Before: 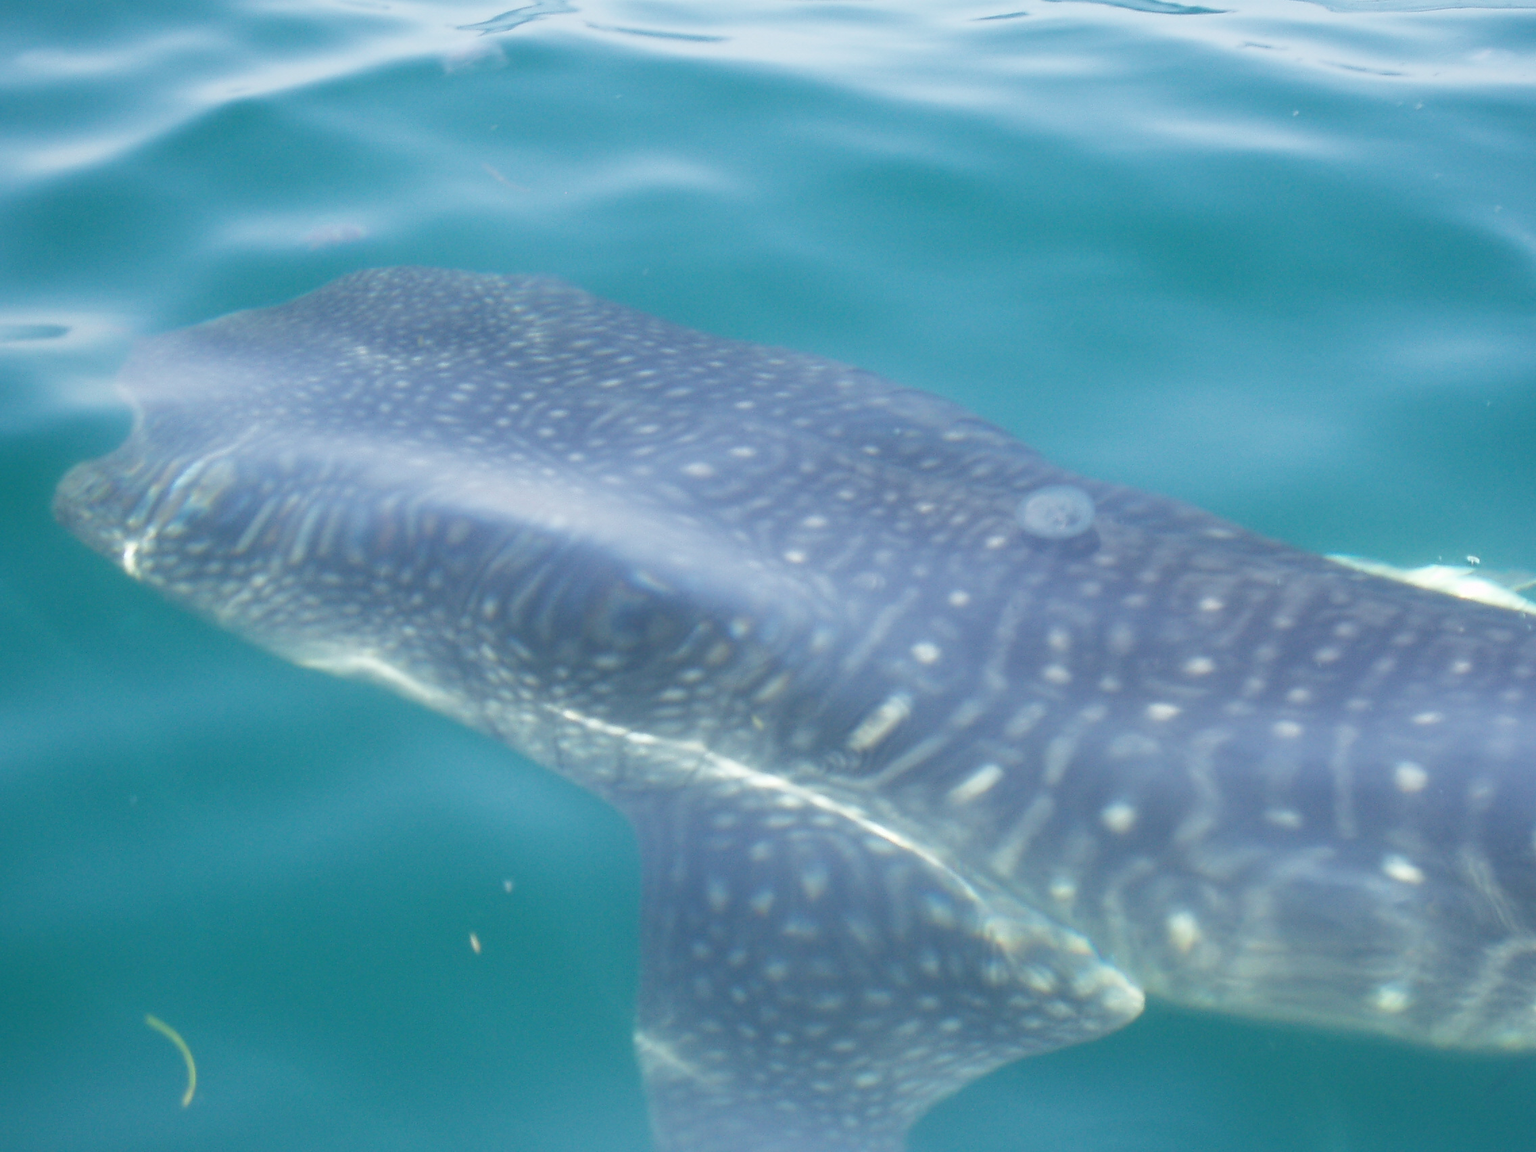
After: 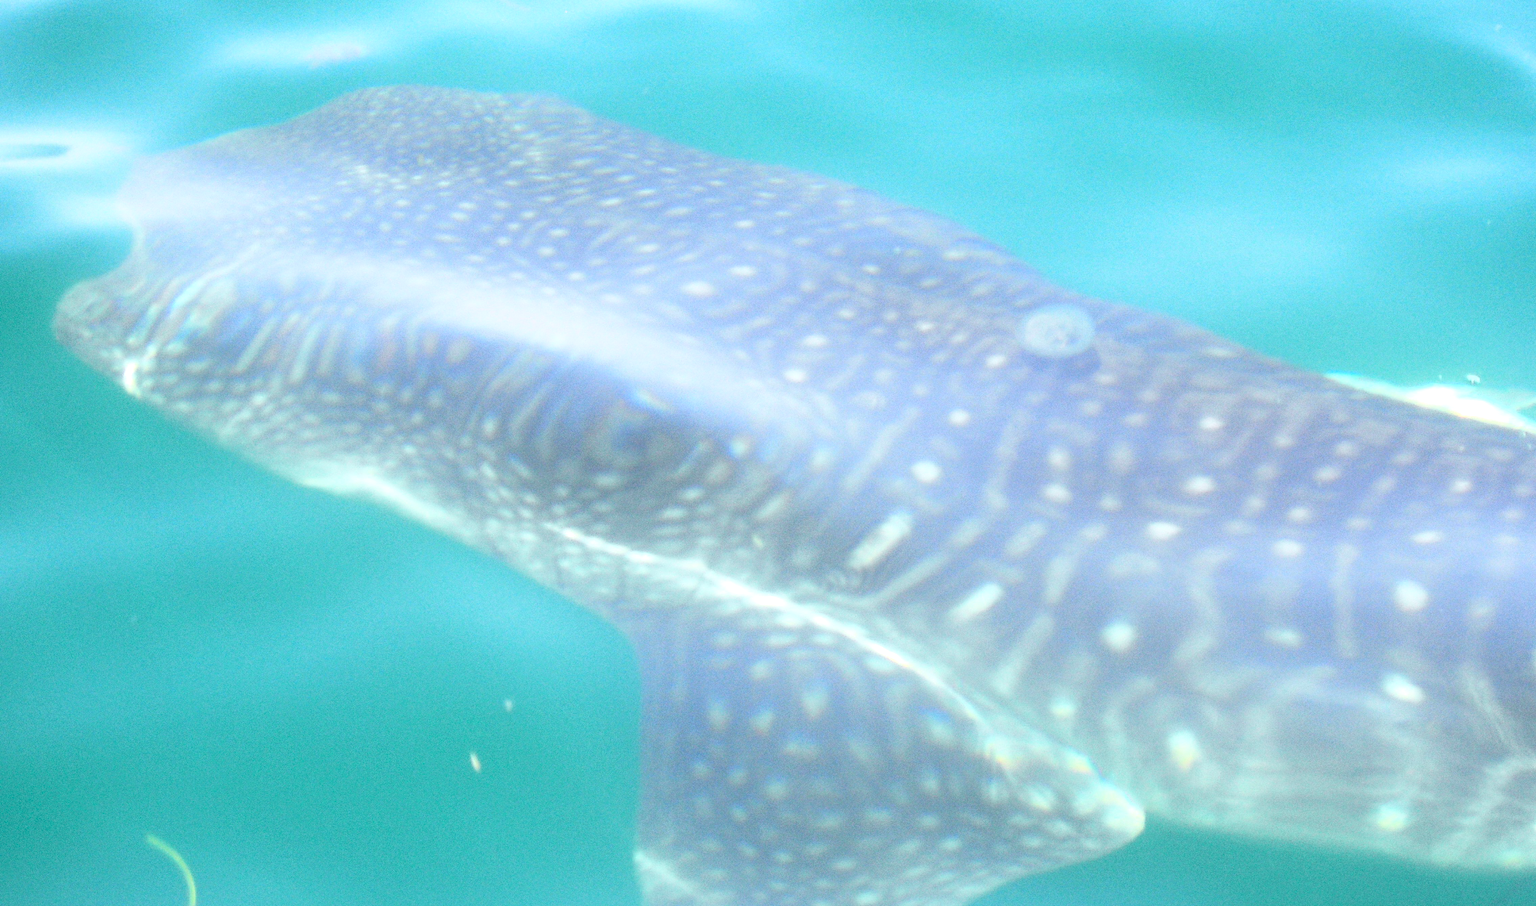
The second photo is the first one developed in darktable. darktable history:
tone curve: curves: ch0 [(0, 0) (0.035, 0.017) (0.131, 0.108) (0.279, 0.279) (0.476, 0.554) (0.617, 0.693) (0.704, 0.77) (0.801, 0.854) (0.895, 0.927) (1, 0.976)]; ch1 [(0, 0) (0.318, 0.278) (0.444, 0.427) (0.493, 0.493) (0.537, 0.547) (0.594, 0.616) (0.746, 0.764) (1, 1)]; ch2 [(0, 0) (0.316, 0.292) (0.381, 0.37) (0.423, 0.448) (0.476, 0.482) (0.502, 0.498) (0.529, 0.532) (0.583, 0.608) (0.639, 0.657) (0.7, 0.7) (0.861, 0.808) (1, 0.951)], color space Lab, independent channels, preserve colors none
shadows and highlights: shadows 0, highlights 40
crop and rotate: top 15.774%, bottom 5.506%
grain: coarseness 0.47 ISO
exposure: black level correction 0, exposure 0.6 EV, compensate exposure bias true, compensate highlight preservation false
